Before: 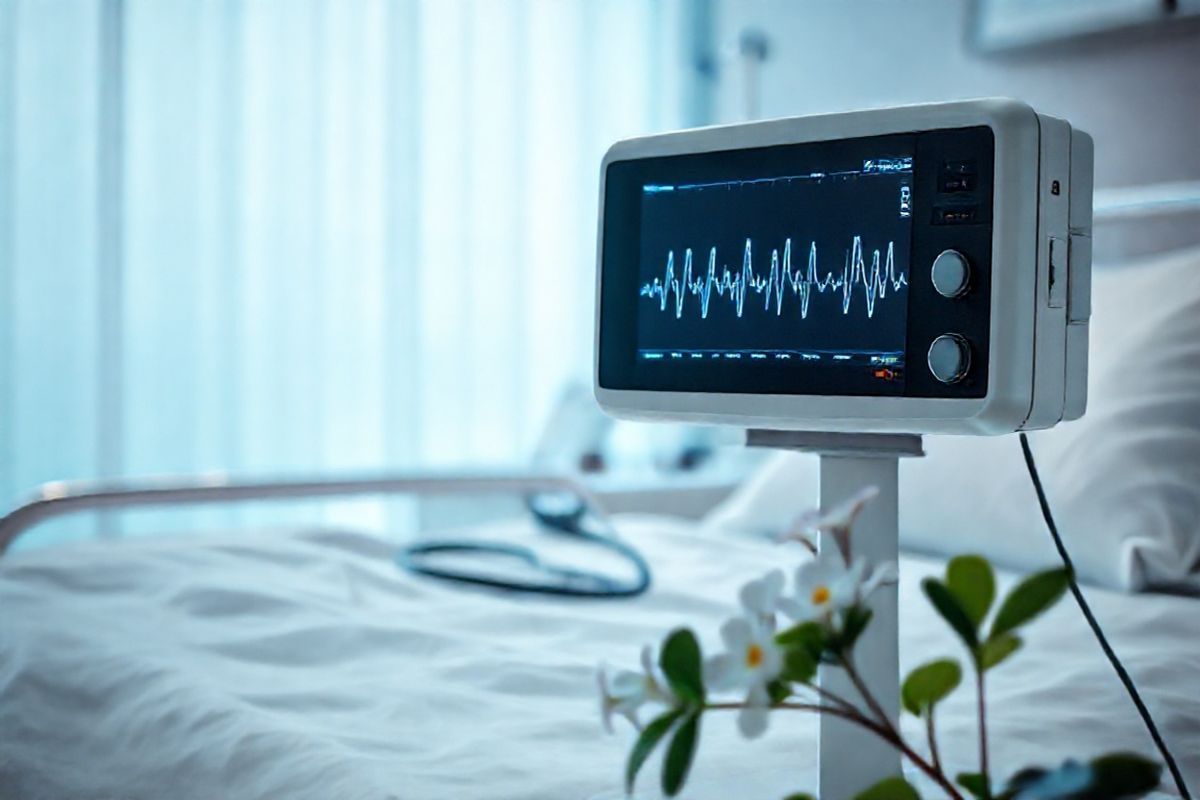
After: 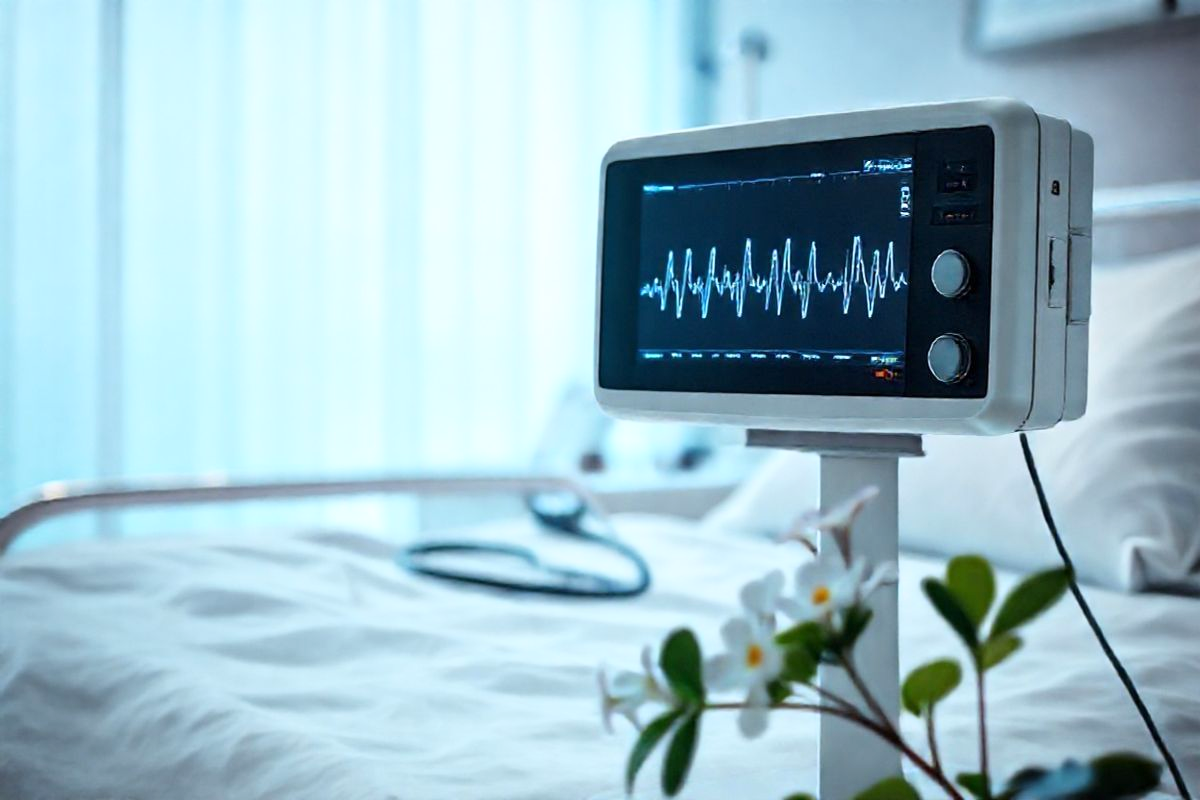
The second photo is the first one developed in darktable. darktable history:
base curve: curves: ch0 [(0, 0) (0.666, 0.806) (1, 1)]
